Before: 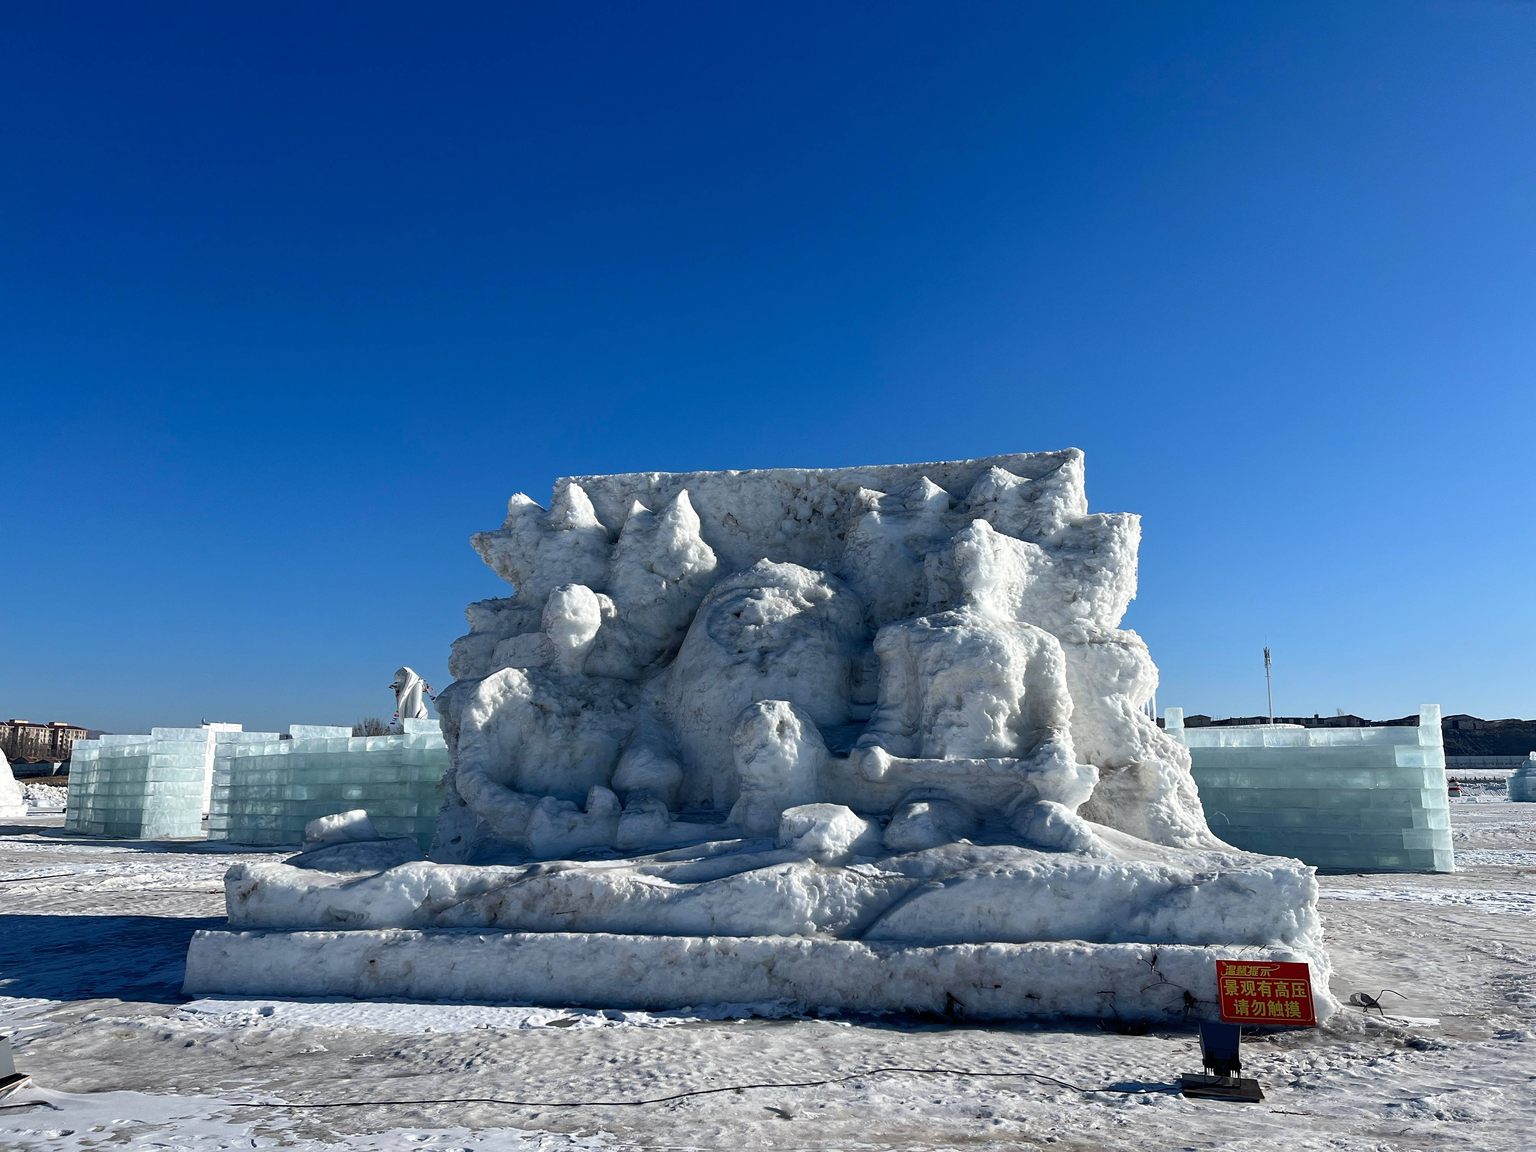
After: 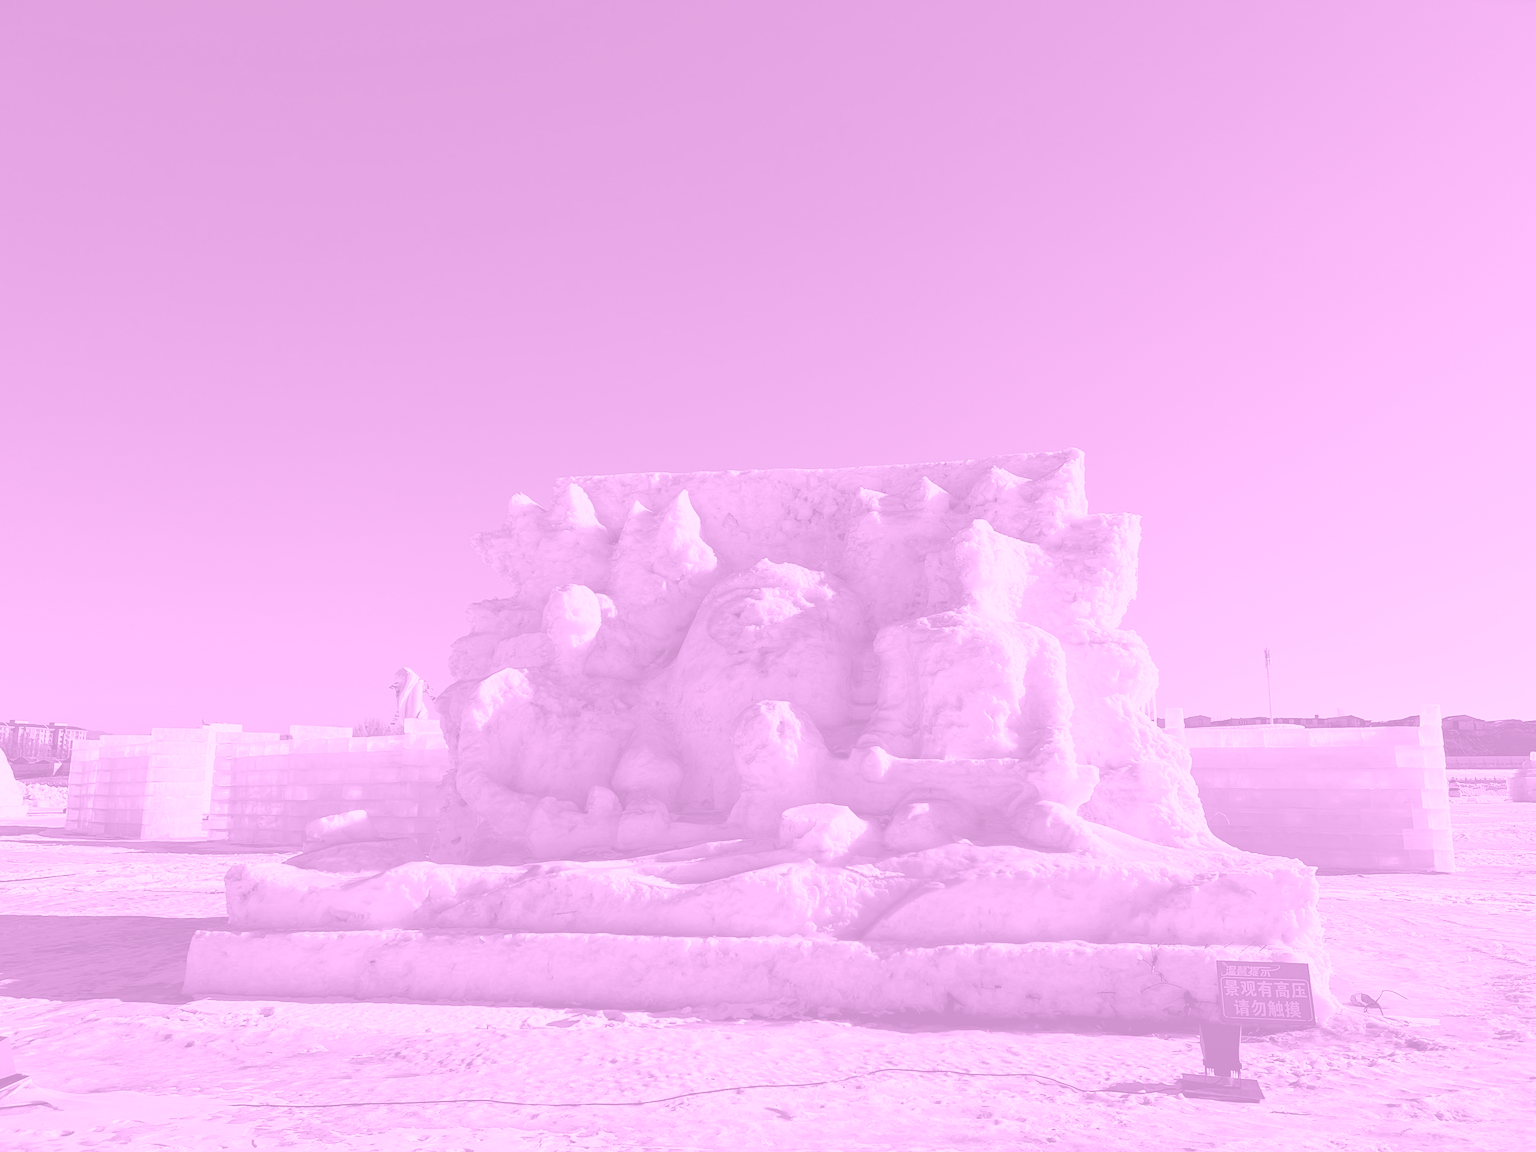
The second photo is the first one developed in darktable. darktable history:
levels: levels [0.026, 0.507, 0.987]
colorize: hue 331.2°, saturation 75%, source mix 30.28%, lightness 70.52%, version 1
